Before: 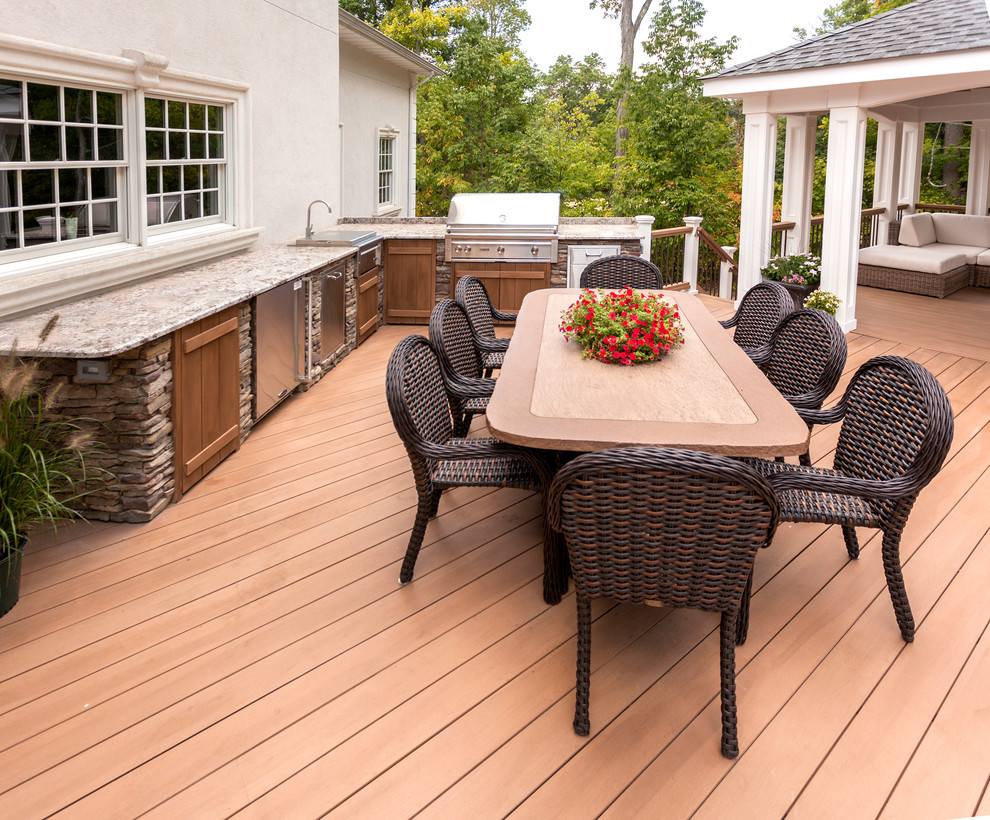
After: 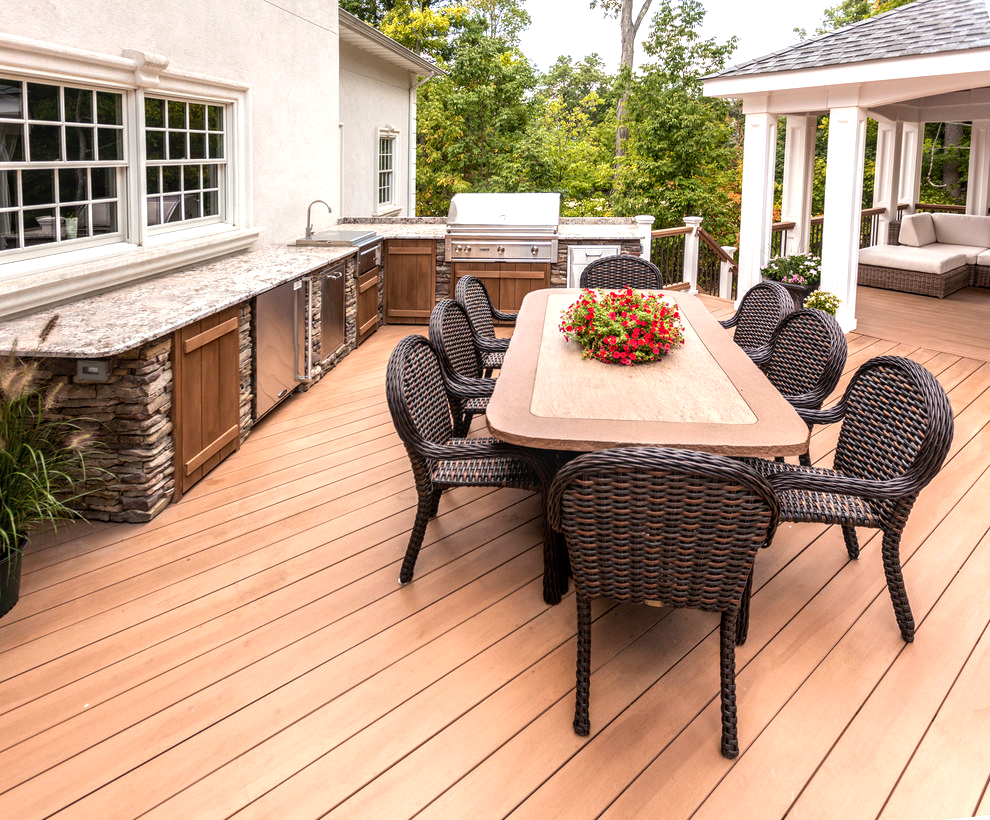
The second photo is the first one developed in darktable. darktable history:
tone equalizer: -8 EV -0.421 EV, -7 EV -0.408 EV, -6 EV -0.368 EV, -5 EV -0.196 EV, -3 EV 0.191 EV, -2 EV 0.335 EV, -1 EV 0.365 EV, +0 EV 0.447 EV, edges refinement/feathering 500, mask exposure compensation -1.24 EV, preserve details no
local contrast: on, module defaults
